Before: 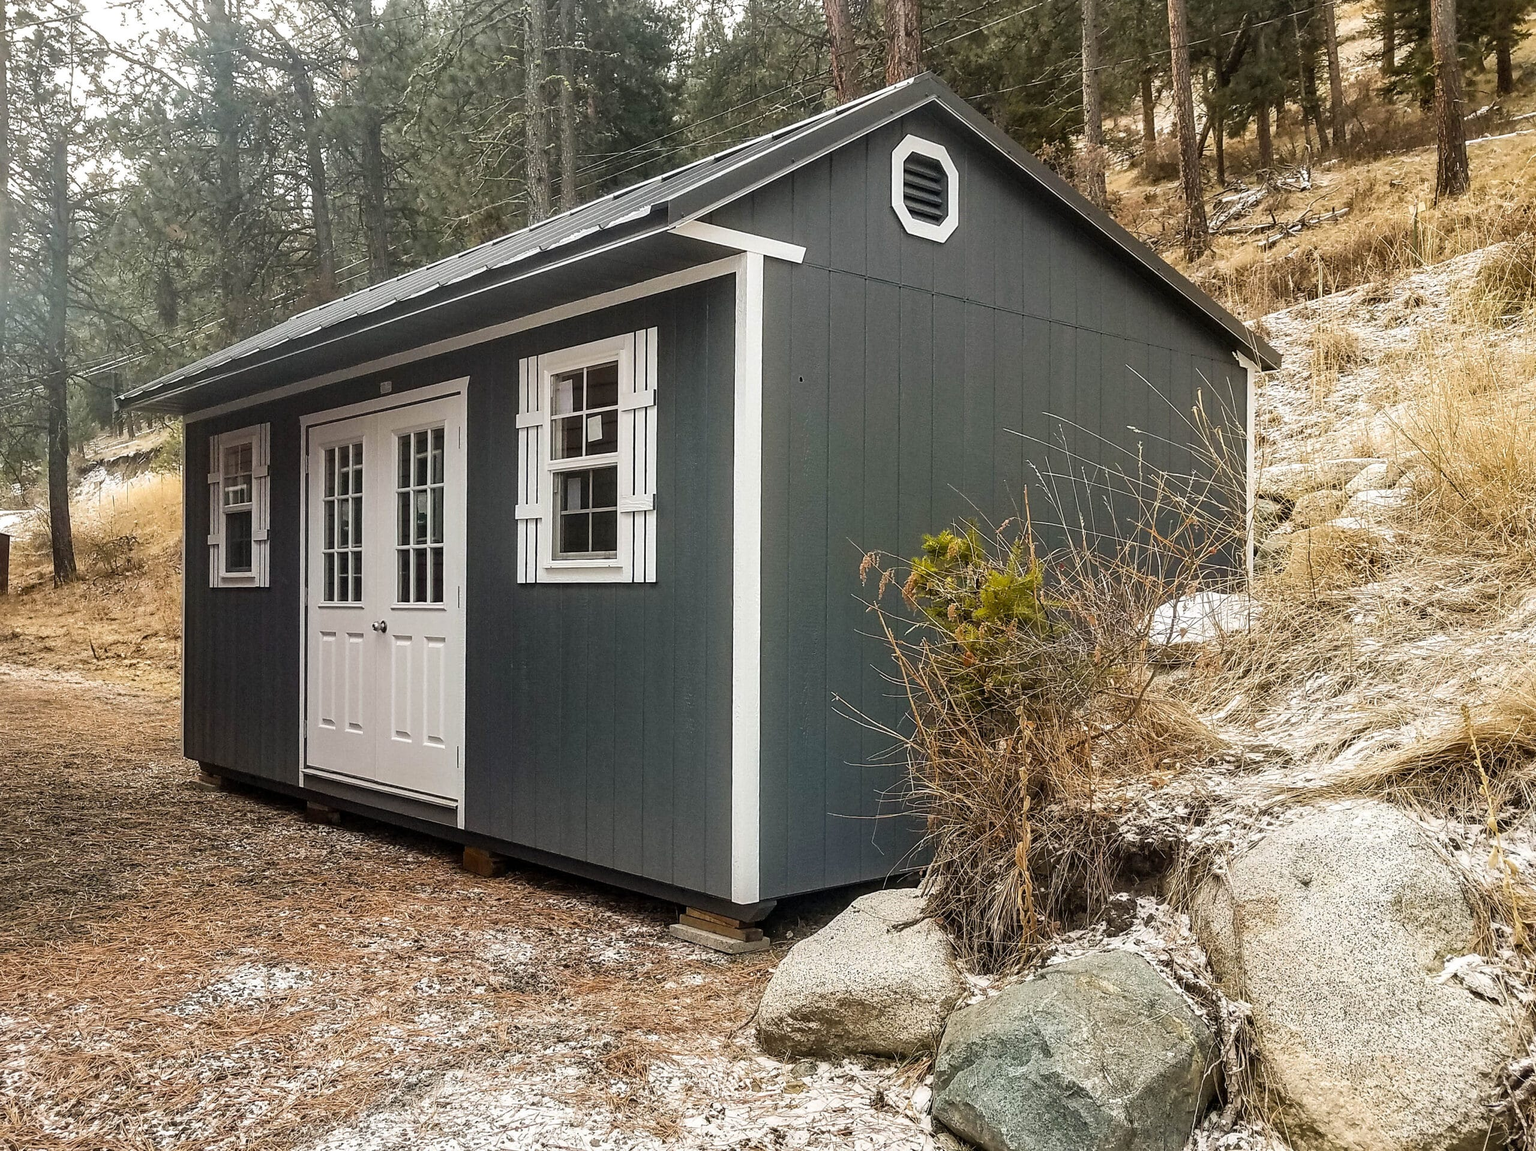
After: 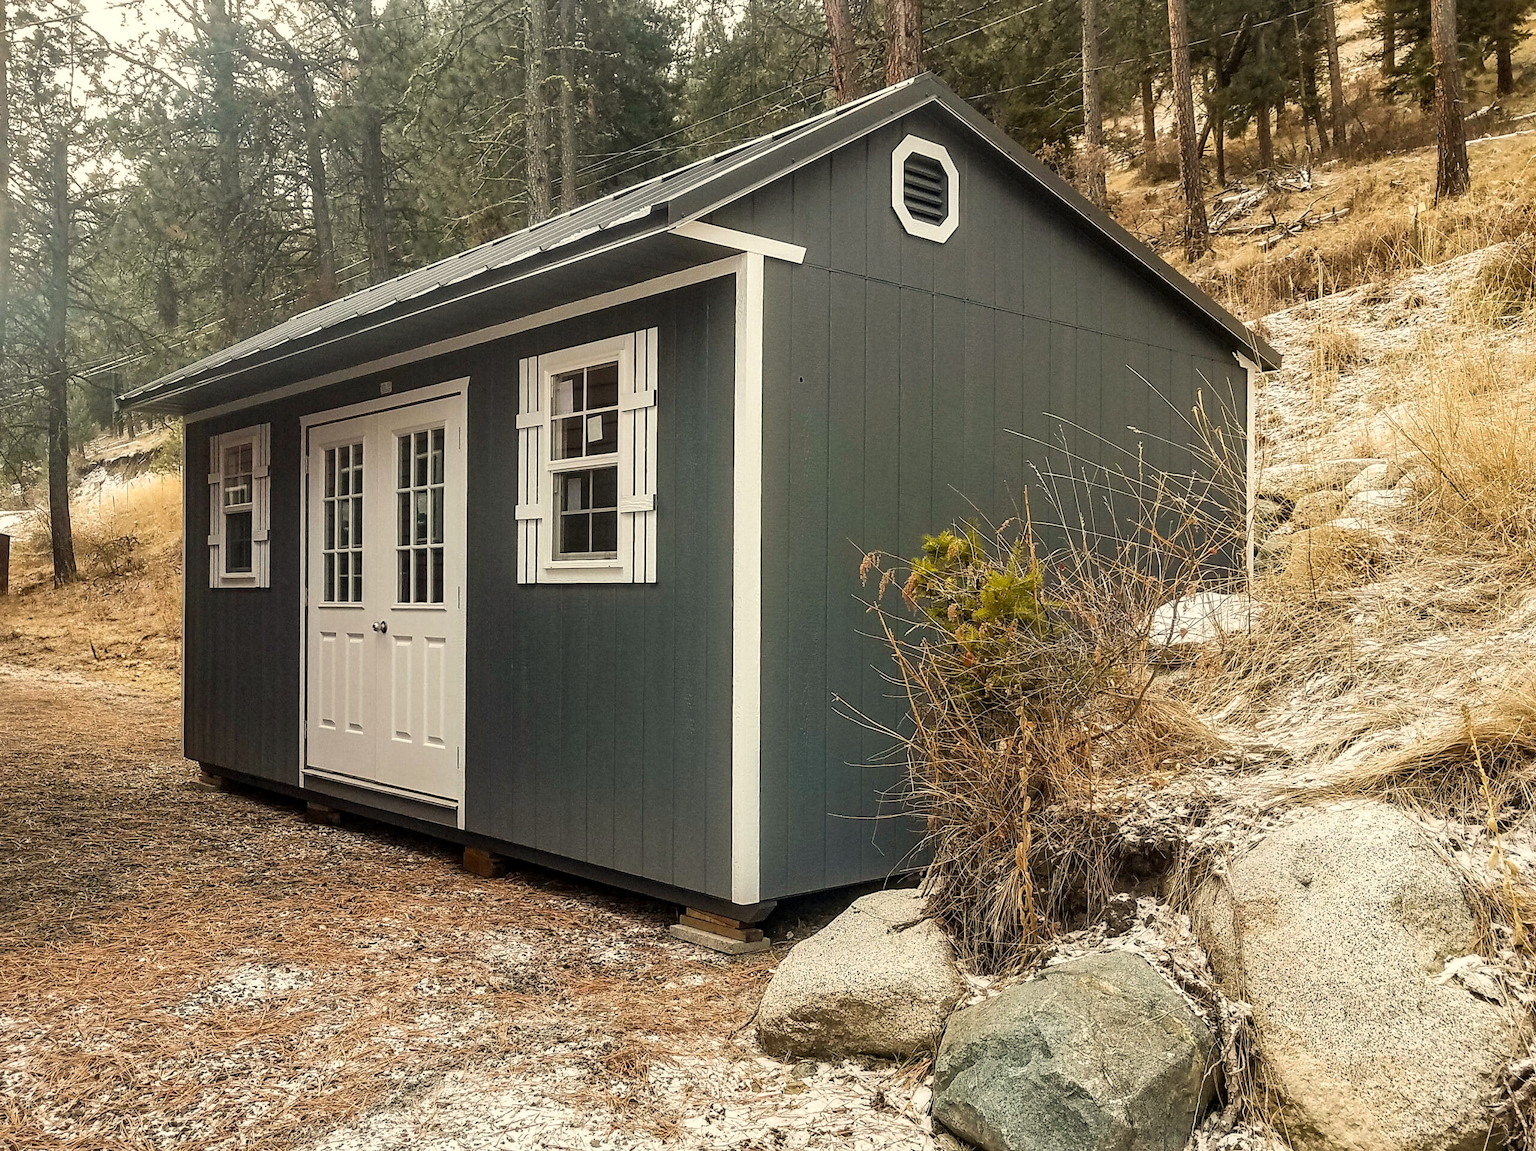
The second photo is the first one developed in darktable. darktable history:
white balance: red 1.029, blue 0.92
exposure: black level correction 0.001, compensate highlight preservation false
